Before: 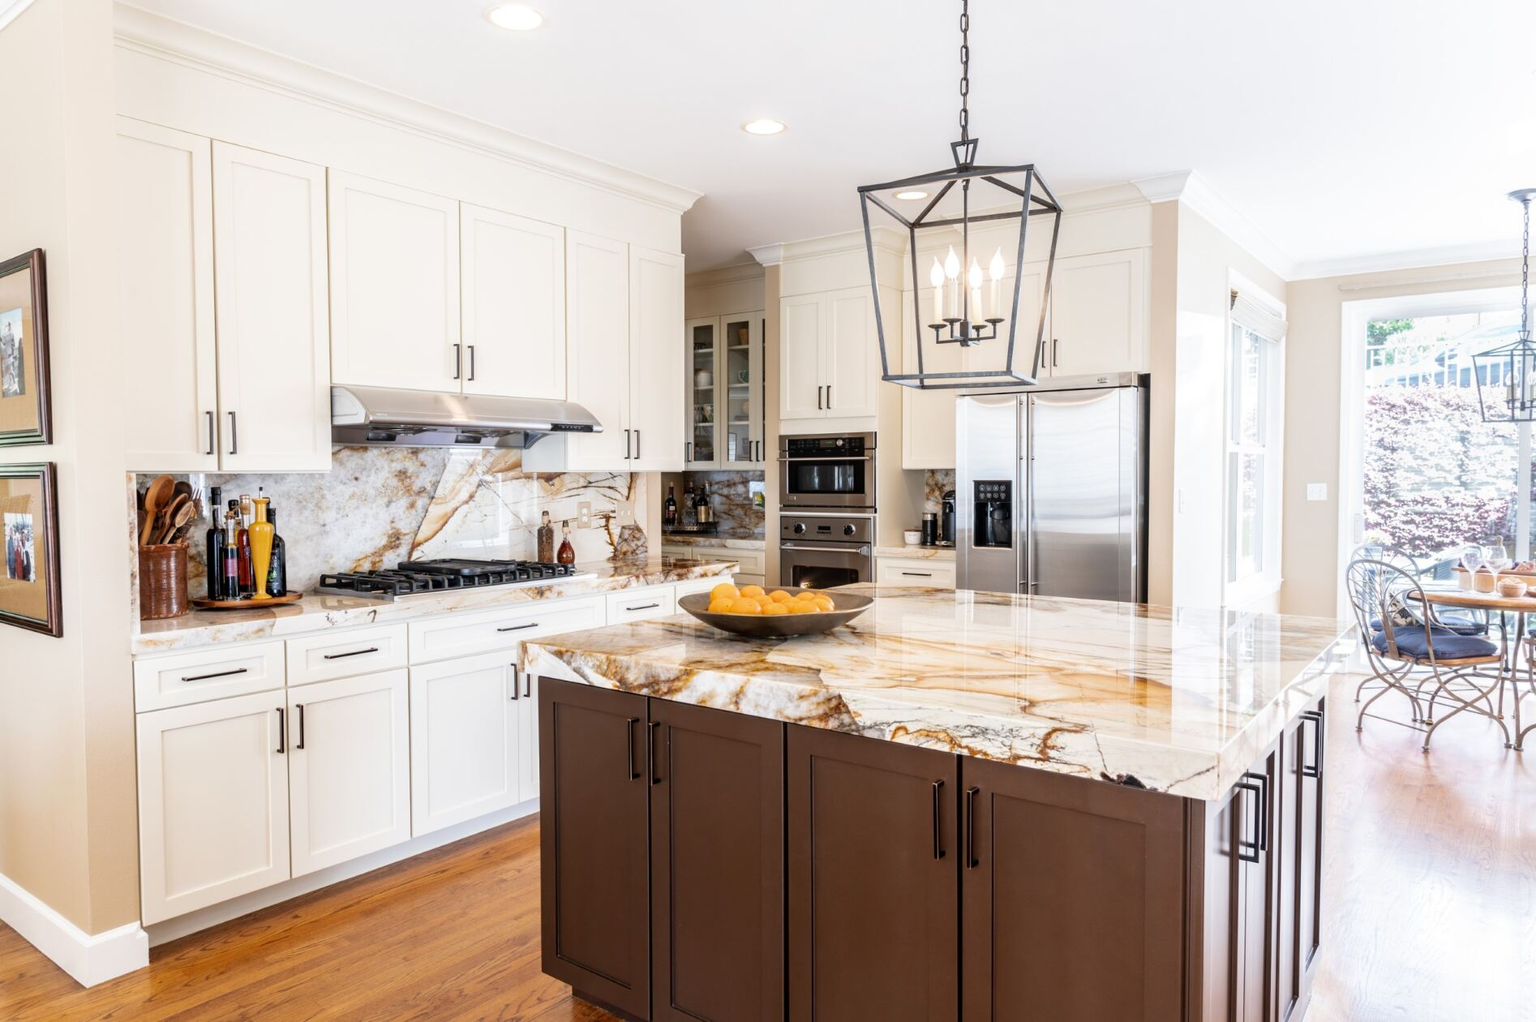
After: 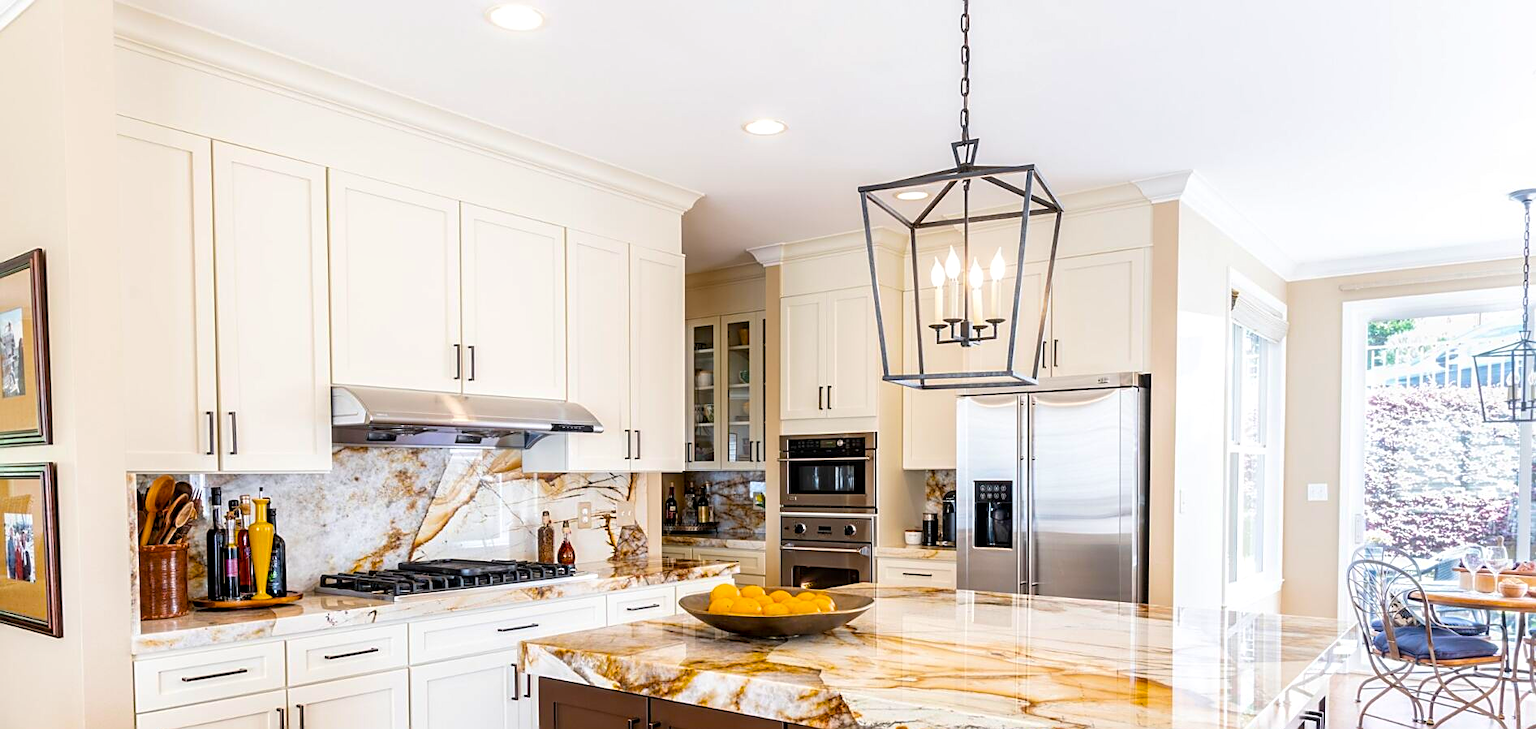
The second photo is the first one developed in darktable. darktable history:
crop: bottom 28.643%
sharpen: on, module defaults
color balance rgb: linear chroma grading › global chroma 20.287%, perceptual saturation grading › global saturation 30.588%
exposure: black level correction 0, compensate highlight preservation false
local contrast: highlights 100%, shadows 101%, detail 120%, midtone range 0.2
